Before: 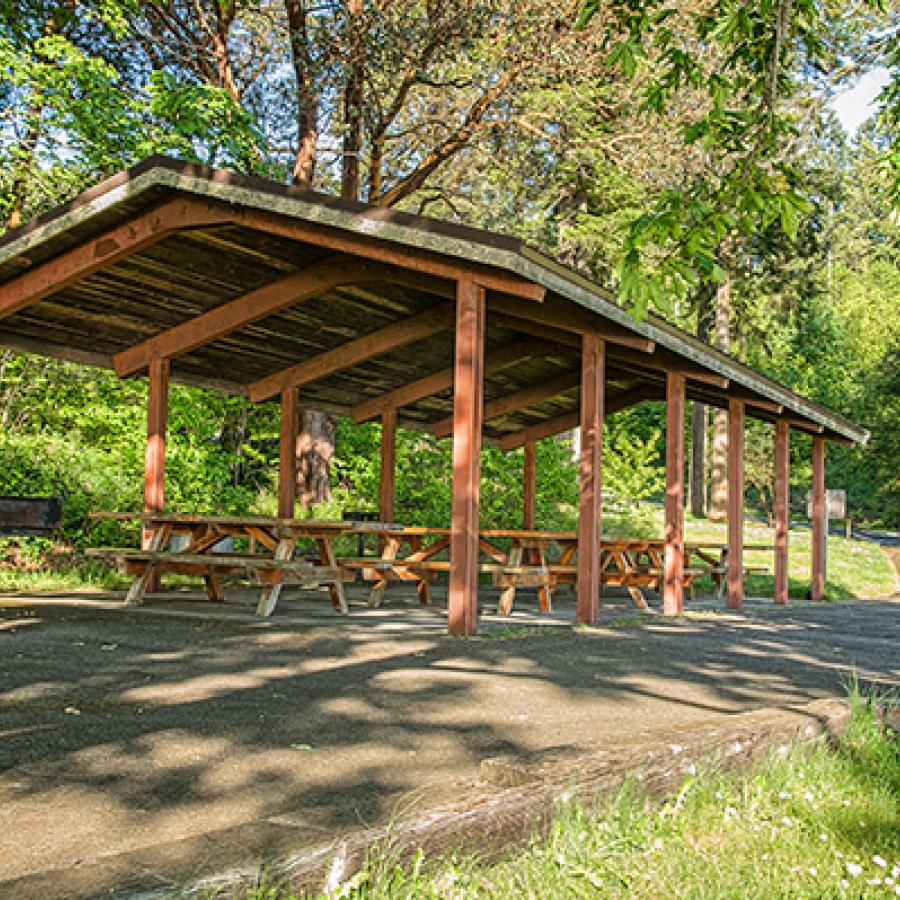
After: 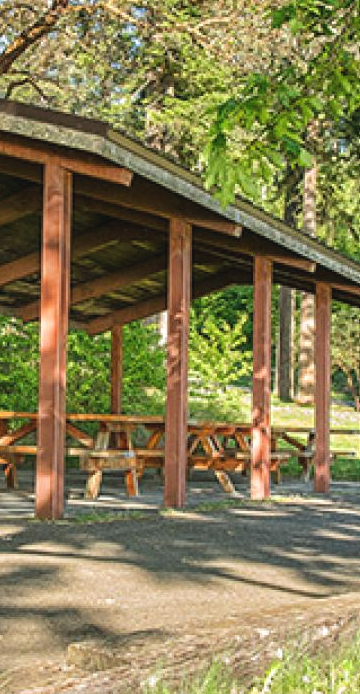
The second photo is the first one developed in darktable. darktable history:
crop: left 45.932%, top 12.932%, right 14.001%, bottom 9.9%
exposure: black level correction -0.004, exposure 0.056 EV, compensate exposure bias true, compensate highlight preservation false
